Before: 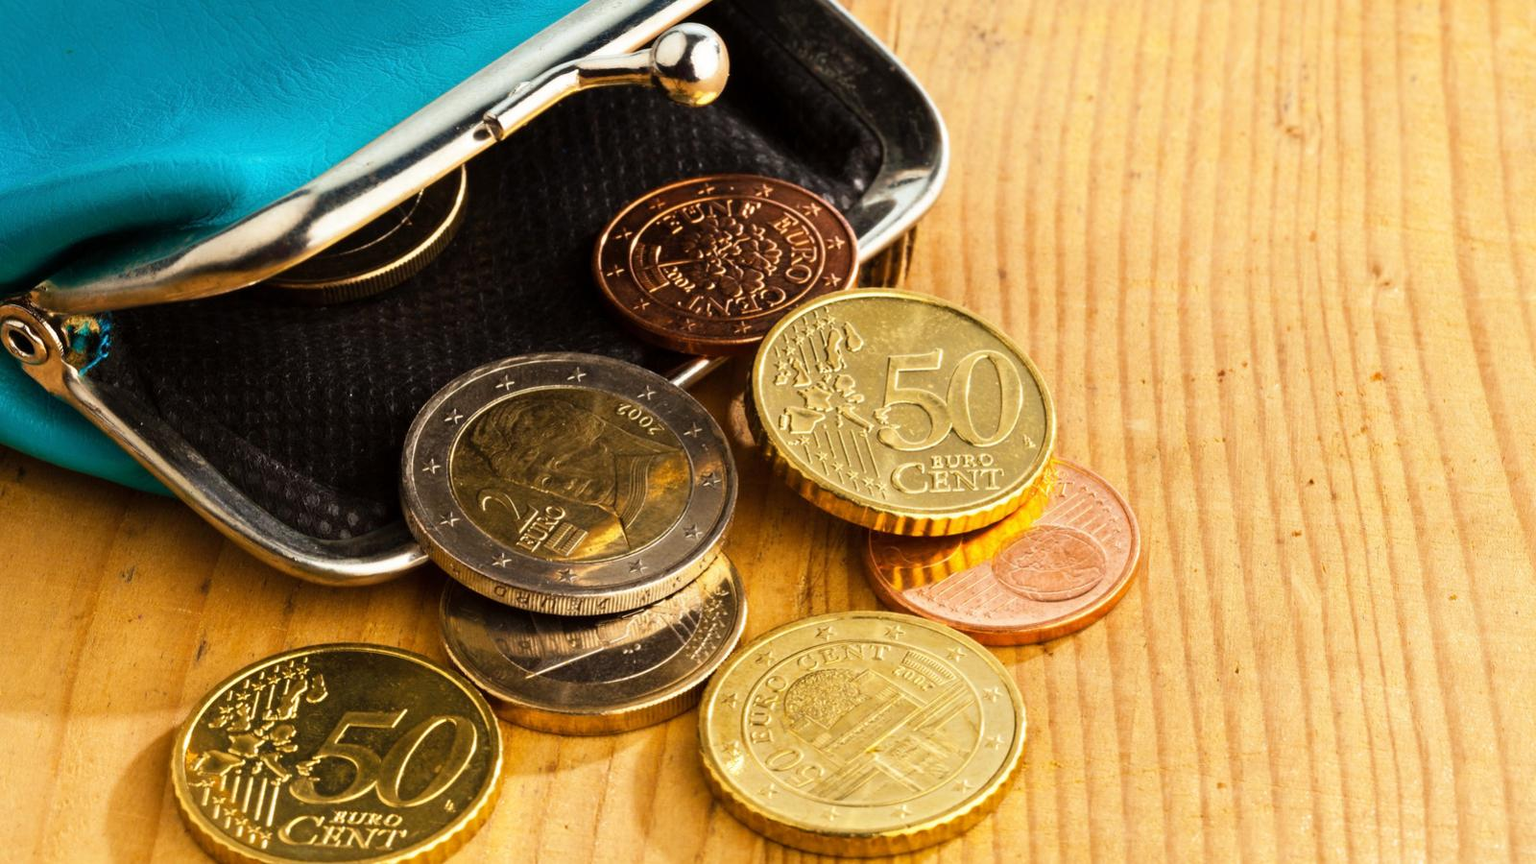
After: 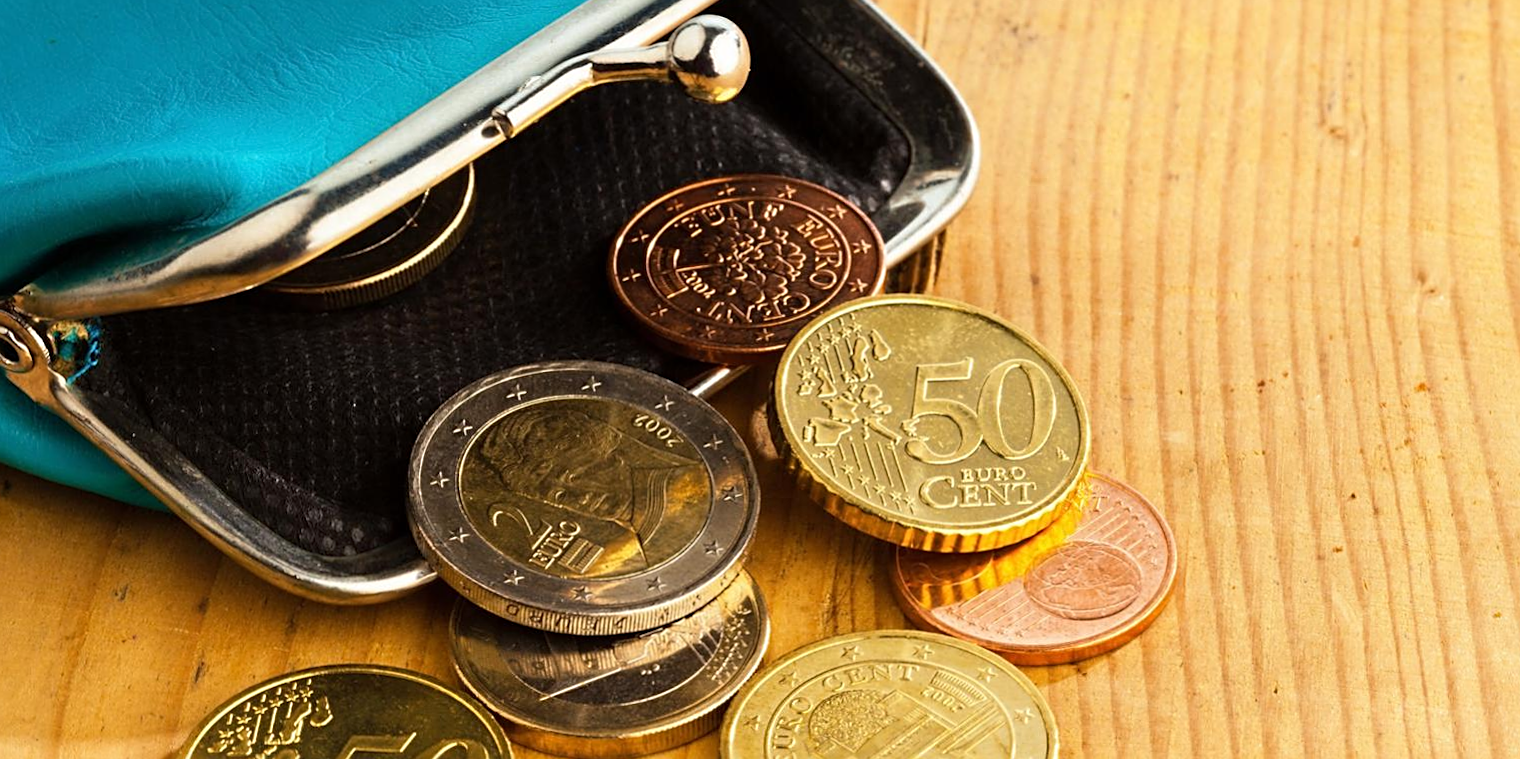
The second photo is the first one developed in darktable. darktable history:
crop and rotate: angle 0.2°, left 0.275%, right 3.127%, bottom 14.18%
rotate and perspective: rotation 0.174°, lens shift (vertical) 0.013, lens shift (horizontal) 0.019, shear 0.001, automatic cropping original format, crop left 0.007, crop right 0.991, crop top 0.016, crop bottom 0.997
sharpen: on, module defaults
